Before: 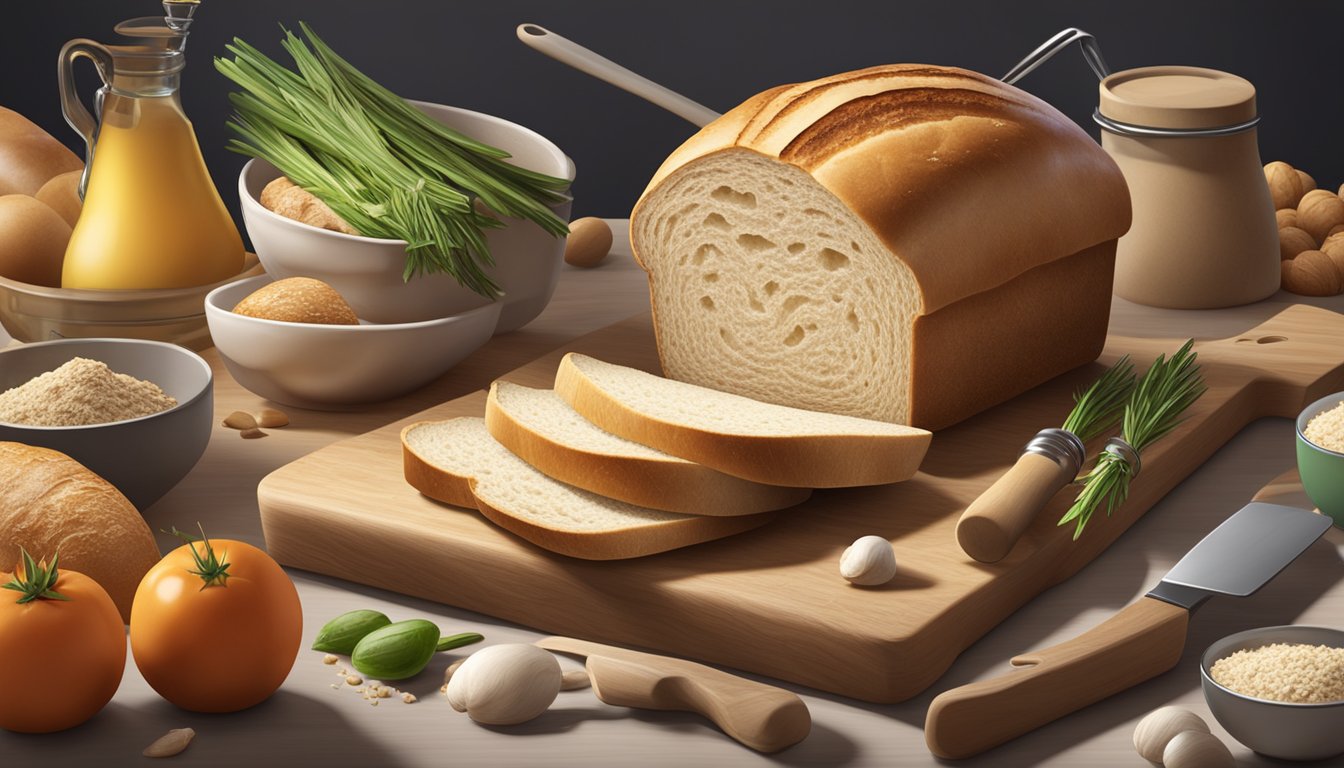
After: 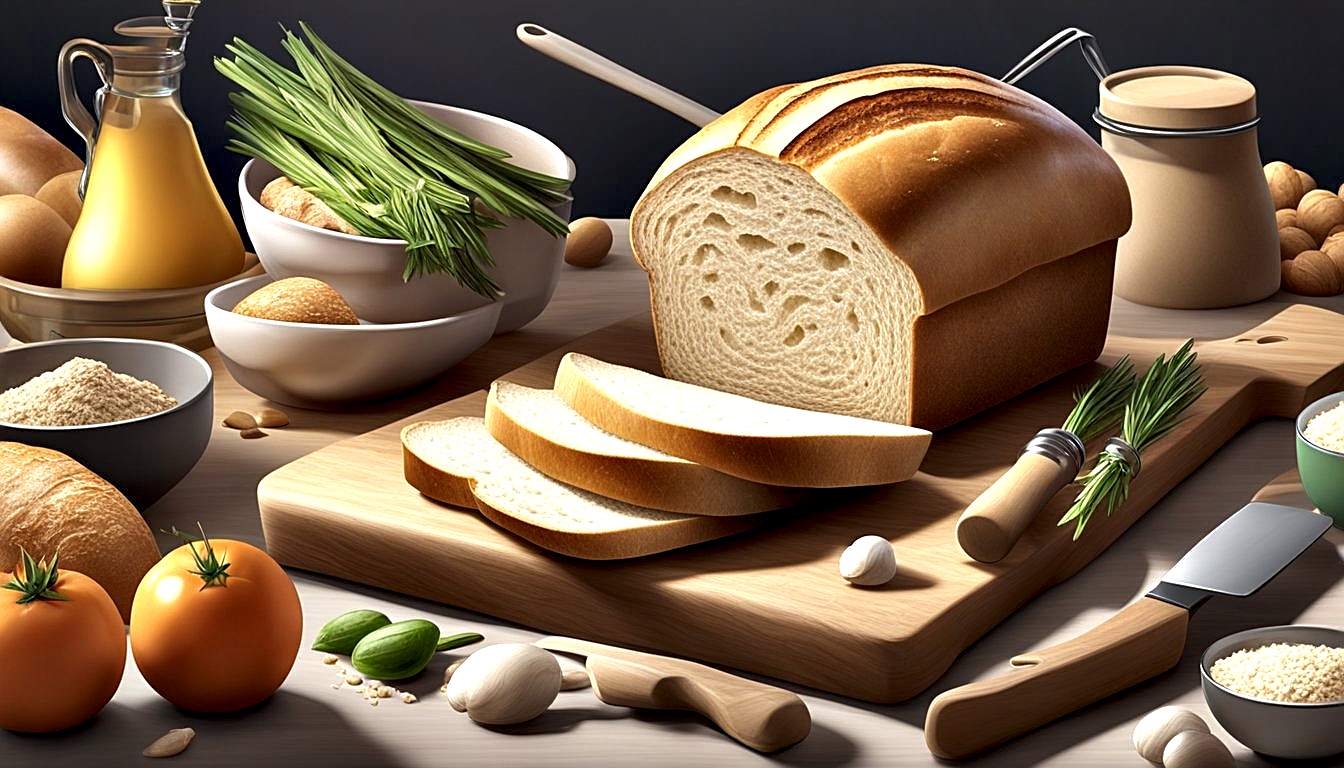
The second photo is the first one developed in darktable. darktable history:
sharpen: on, module defaults
contrast equalizer: y [[0.6 ×6], [0.55 ×6], [0 ×6], [0 ×6], [0 ×6]]
local contrast: highlights 105%, shadows 98%, detail 120%, midtone range 0.2
